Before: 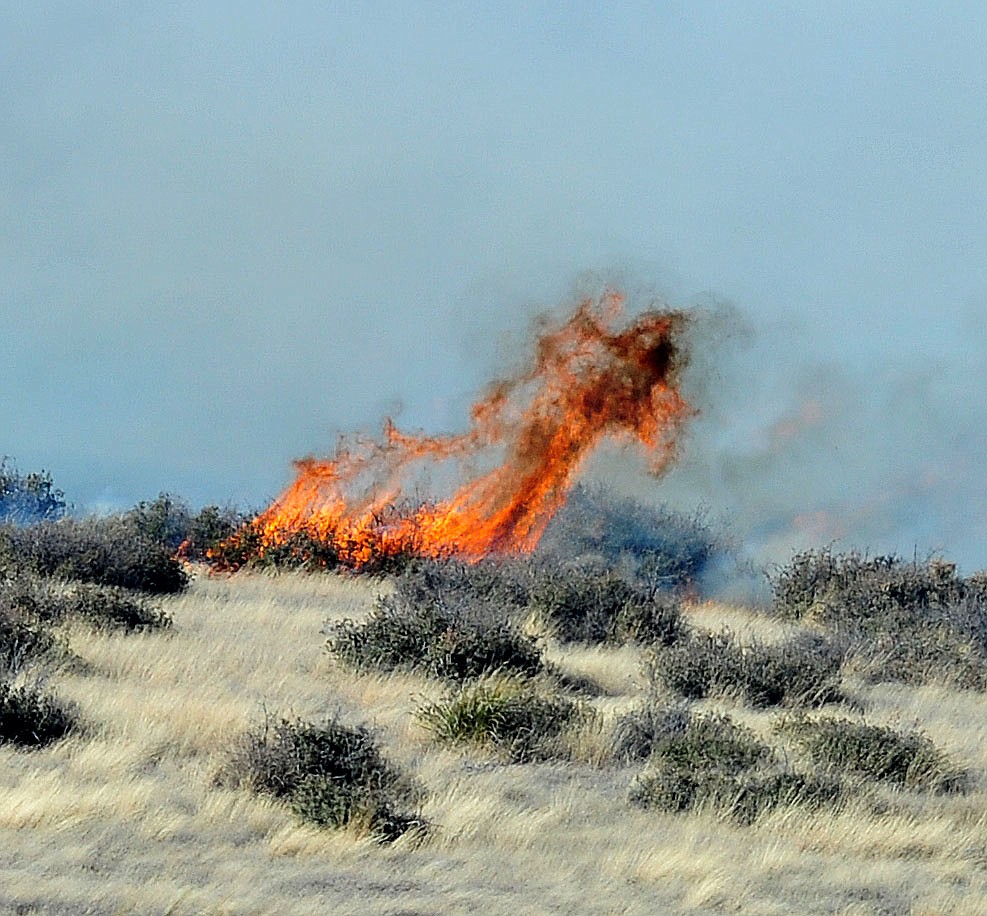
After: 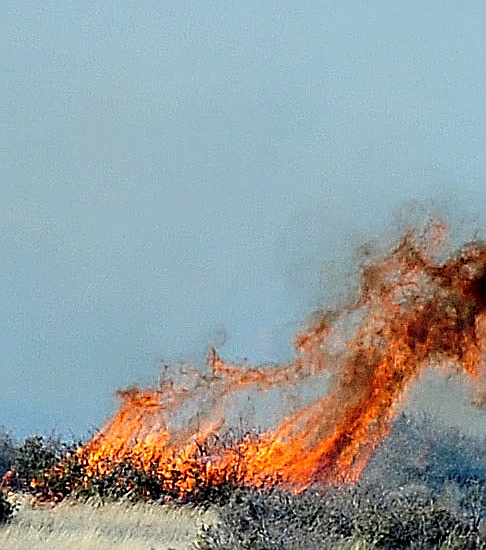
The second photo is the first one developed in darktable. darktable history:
tone equalizer: on, module defaults
sharpen: radius 2.584, amount 0.688
crop: left 17.835%, top 7.675%, right 32.881%, bottom 32.213%
